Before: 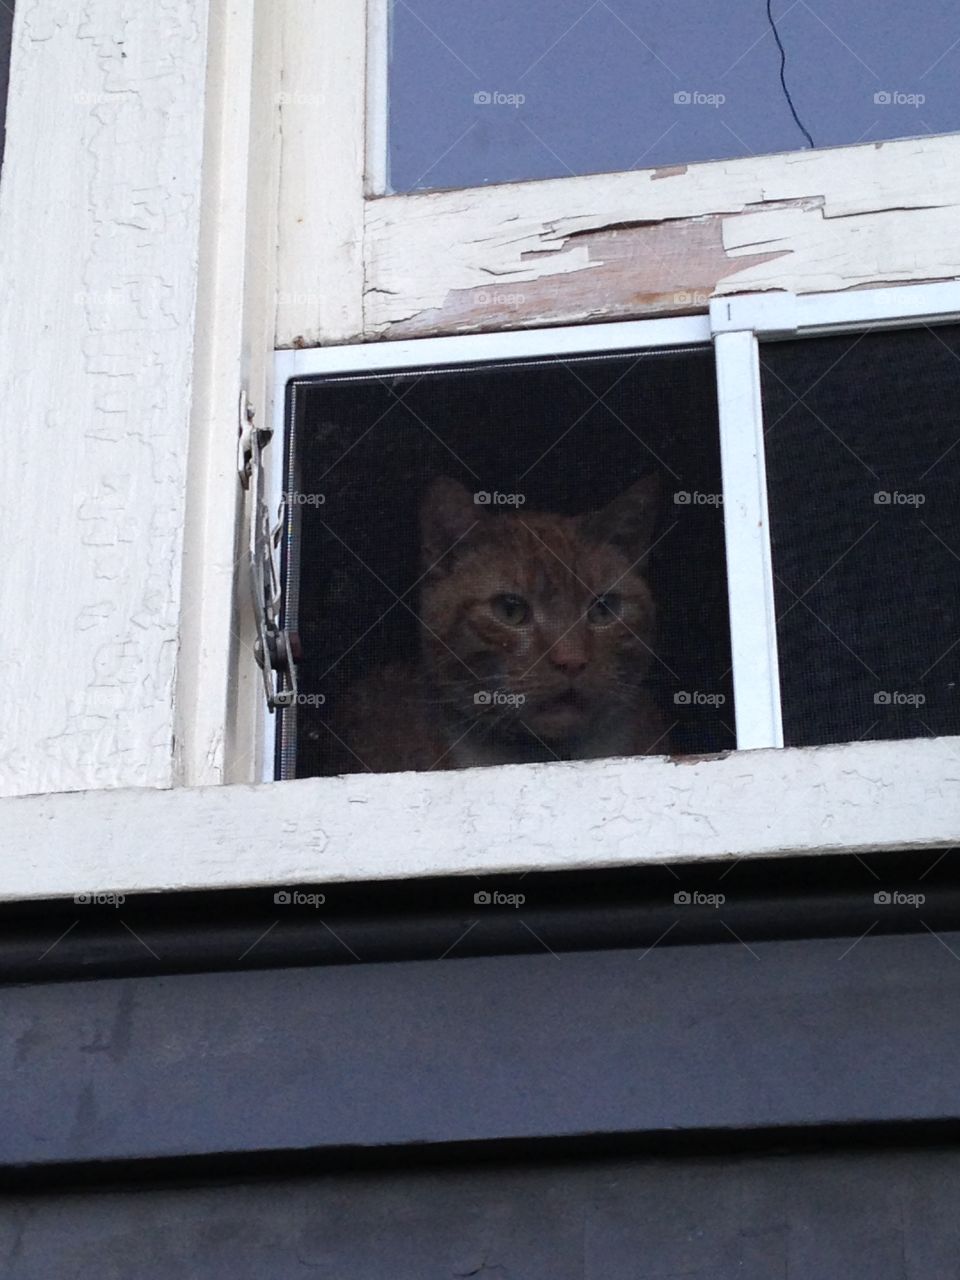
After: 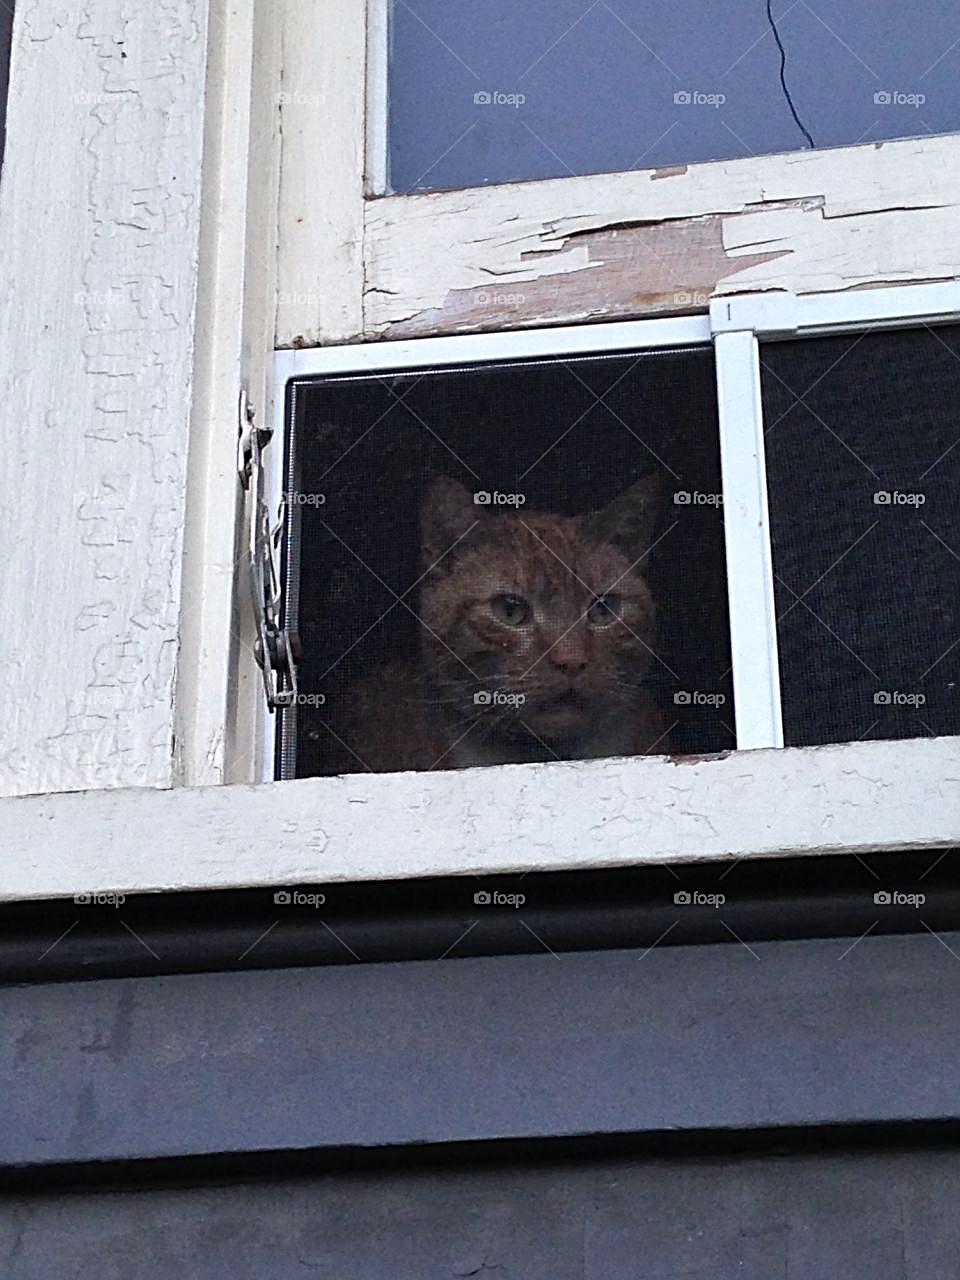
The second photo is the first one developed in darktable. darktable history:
sharpen: radius 2.584, amount 0.688
shadows and highlights: soften with gaussian
